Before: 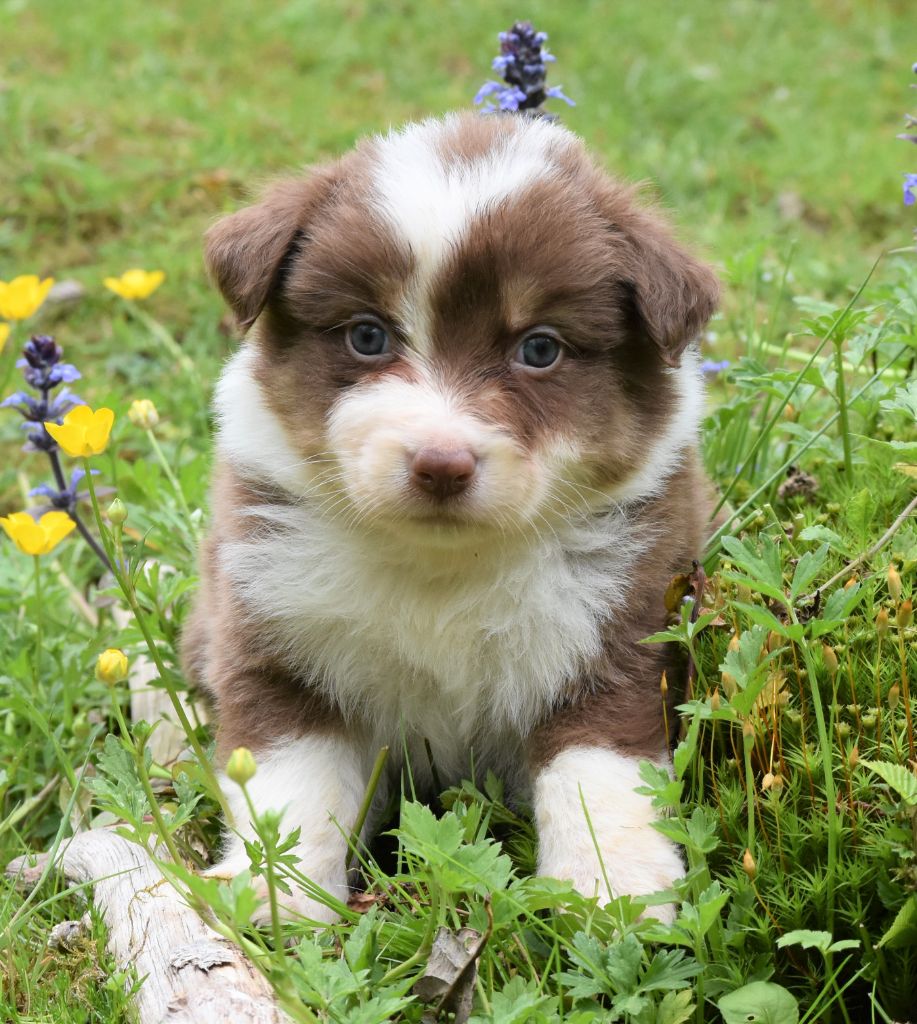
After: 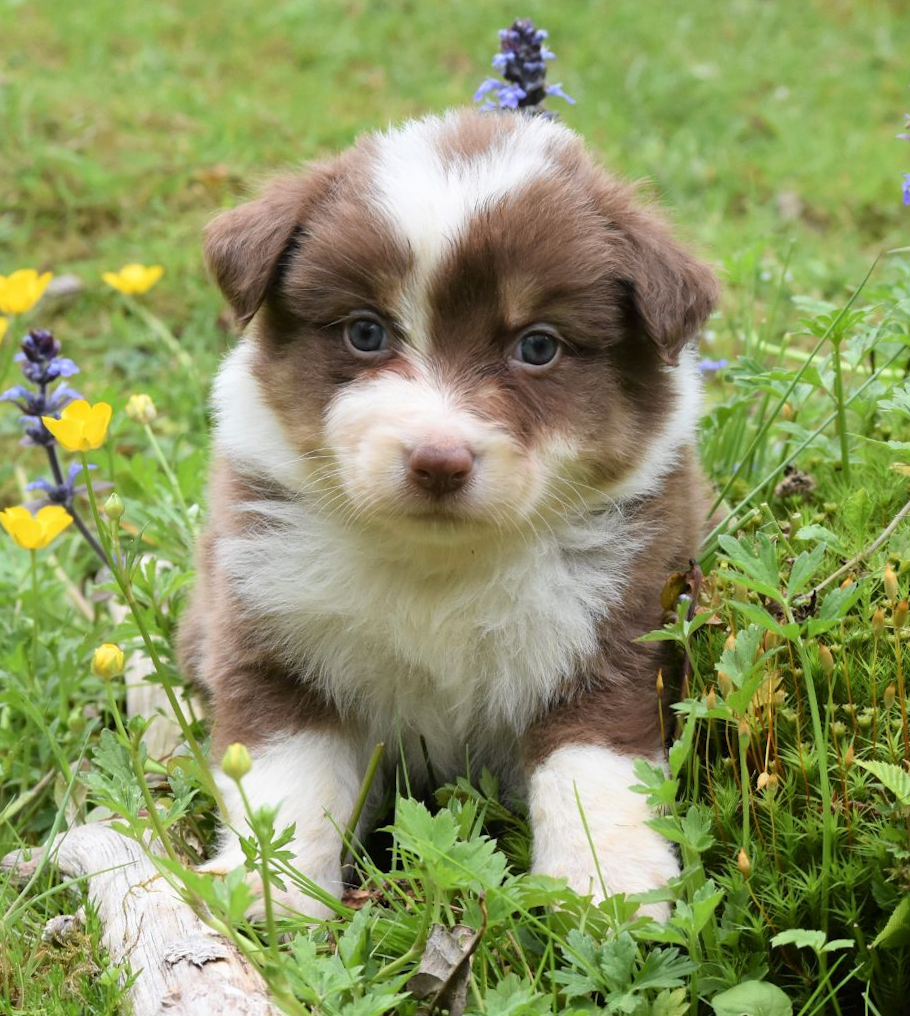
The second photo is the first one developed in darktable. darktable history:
crop and rotate: angle -0.387°
